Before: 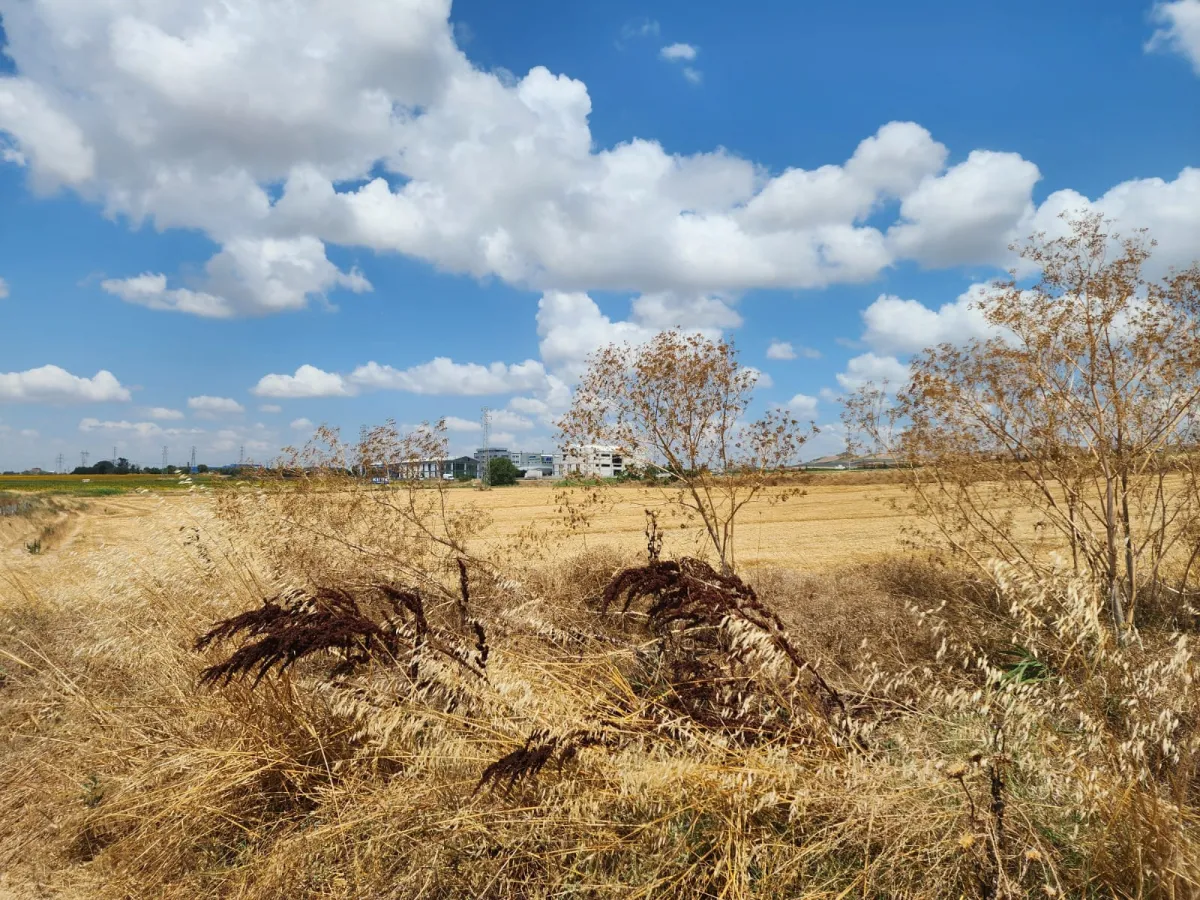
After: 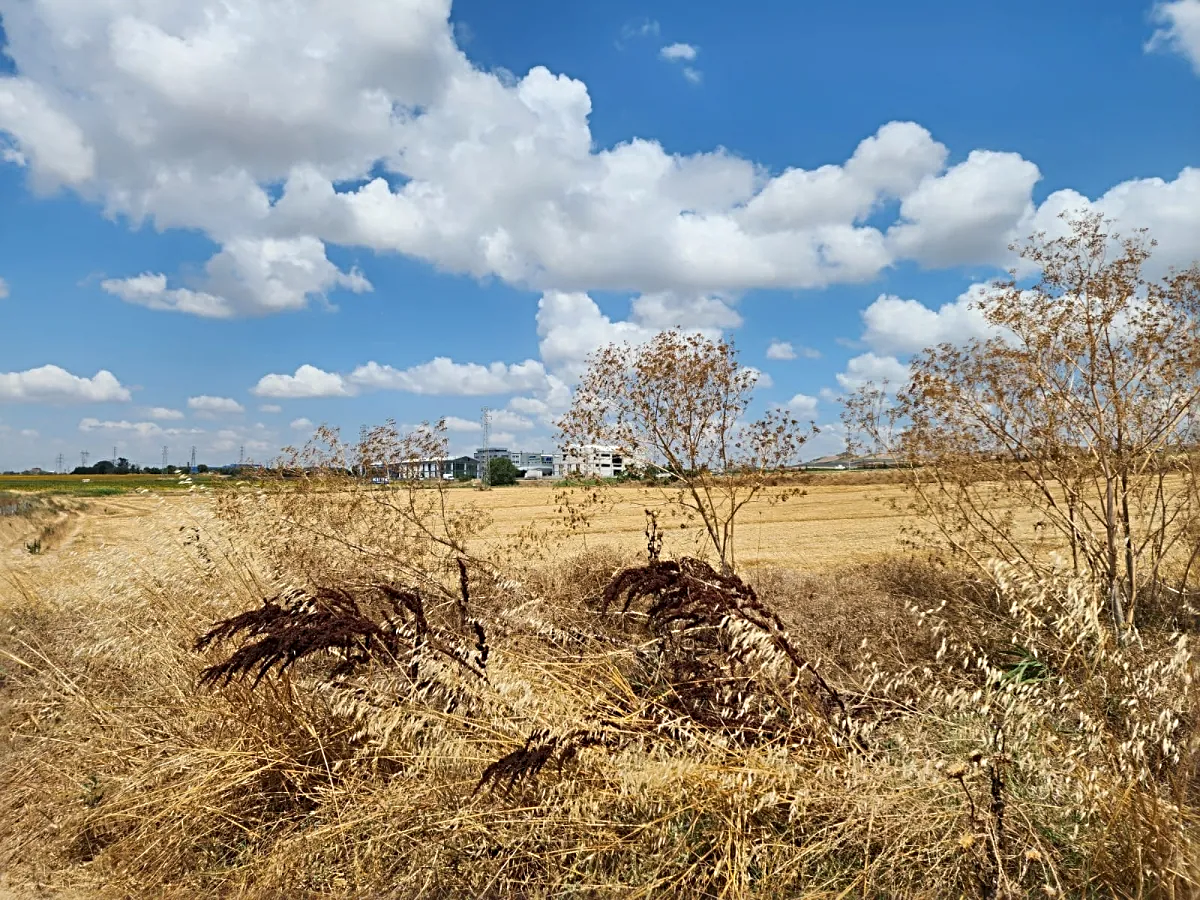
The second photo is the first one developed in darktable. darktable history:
sharpen: radius 3.953
